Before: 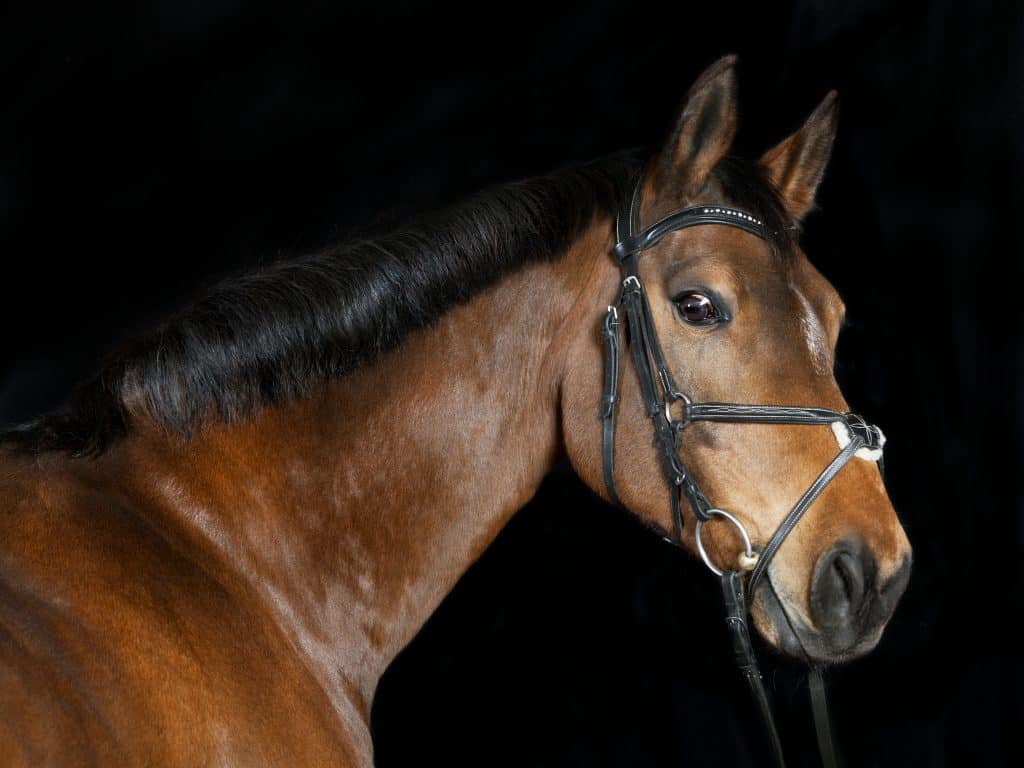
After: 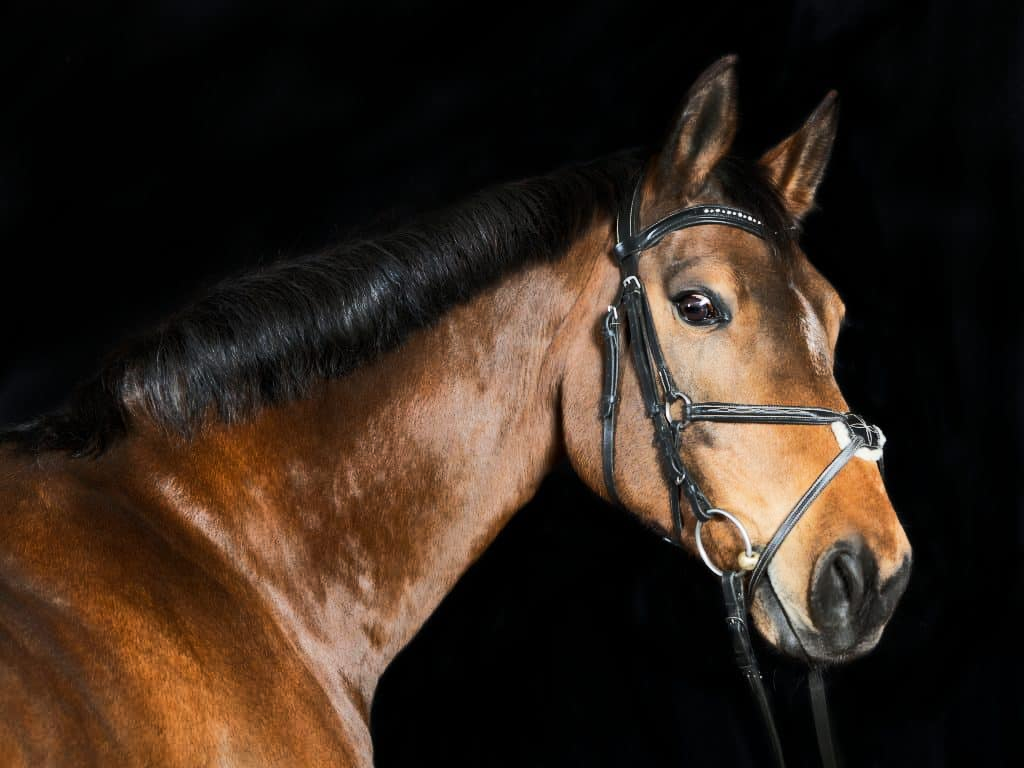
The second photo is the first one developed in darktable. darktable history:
rgb curve: curves: ch0 [(0, 0) (0.284, 0.292) (0.505, 0.644) (1, 1)]; ch1 [(0, 0) (0.284, 0.292) (0.505, 0.644) (1, 1)]; ch2 [(0, 0) (0.284, 0.292) (0.505, 0.644) (1, 1)], compensate middle gray true
